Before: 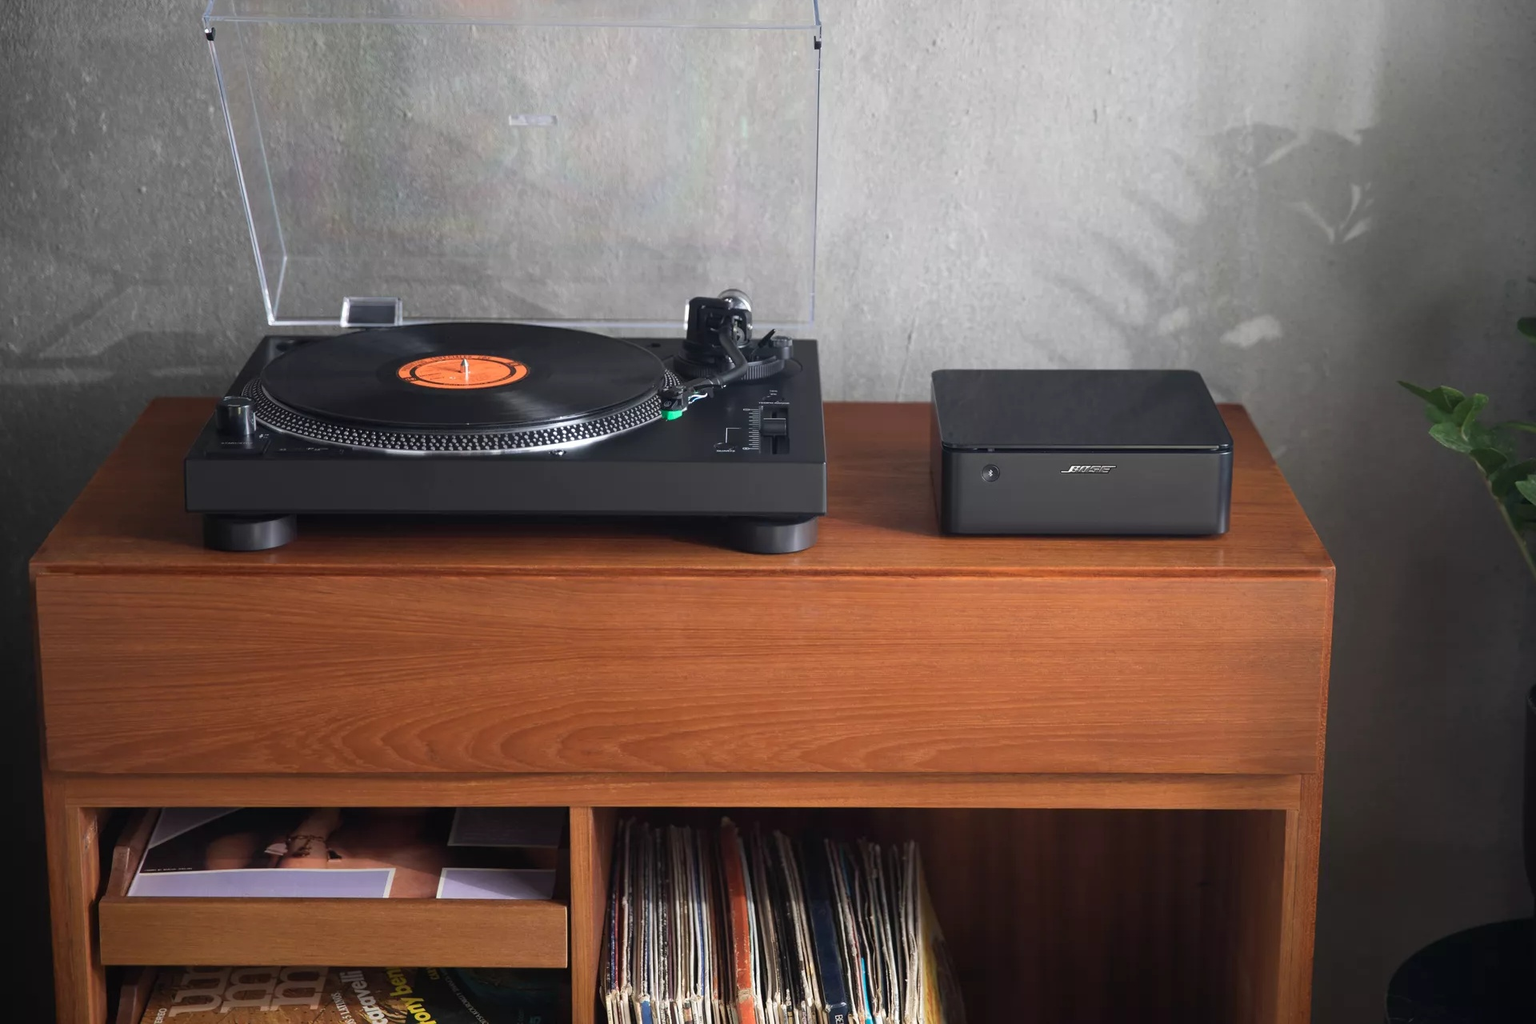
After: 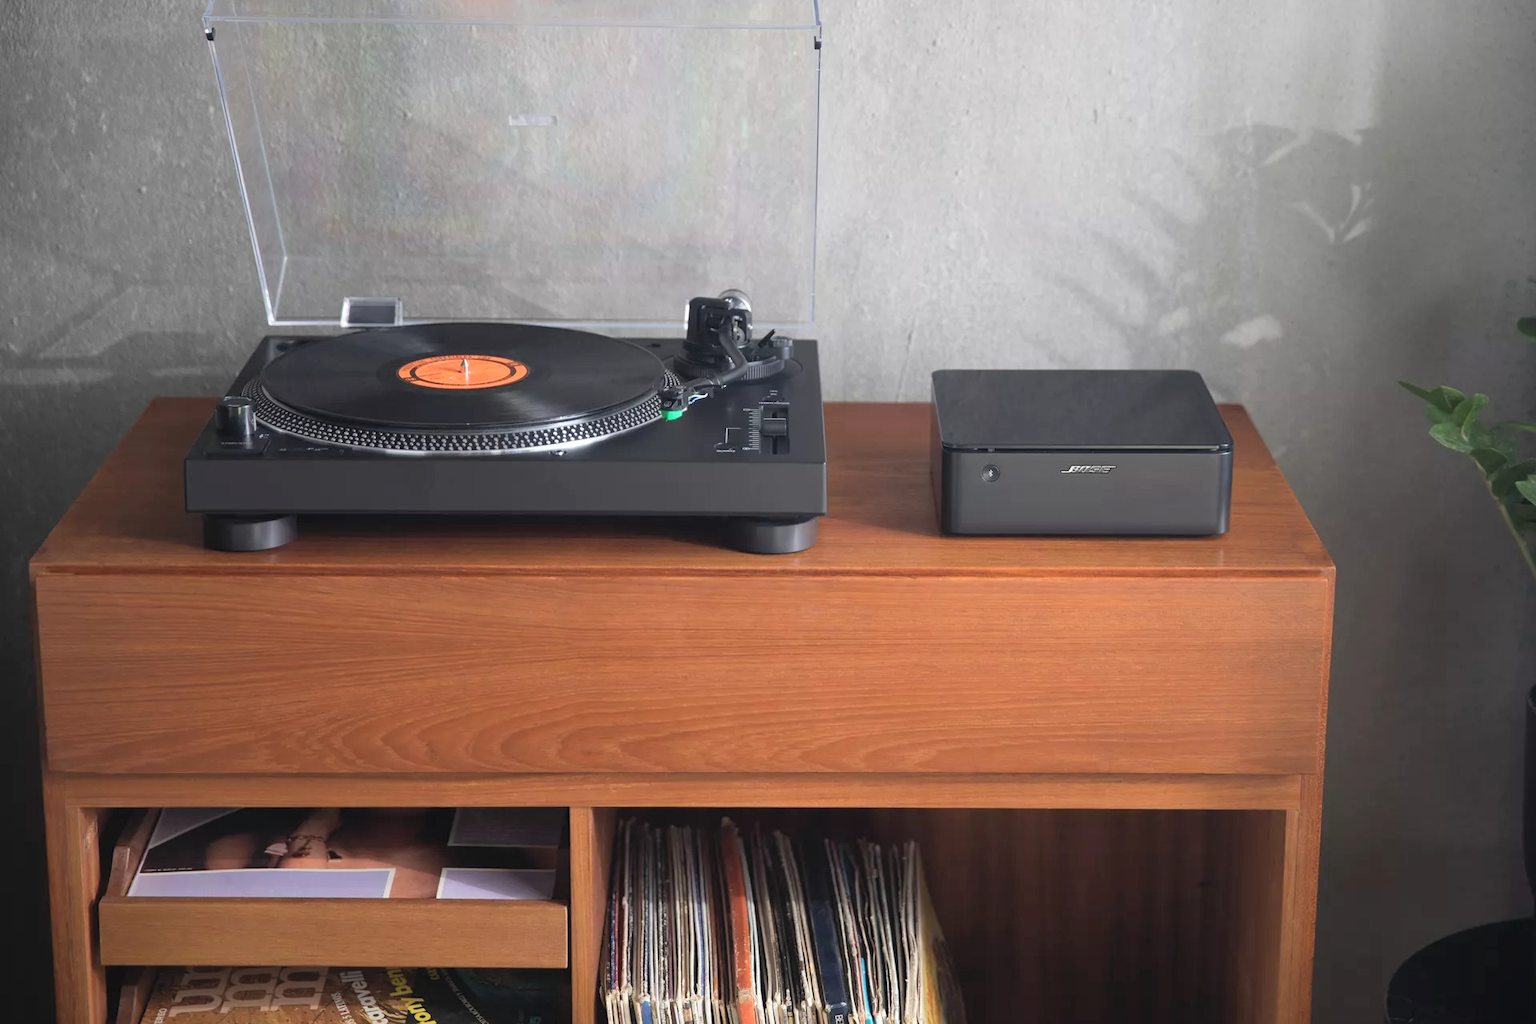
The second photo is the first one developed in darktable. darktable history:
contrast brightness saturation: brightness 0.126
